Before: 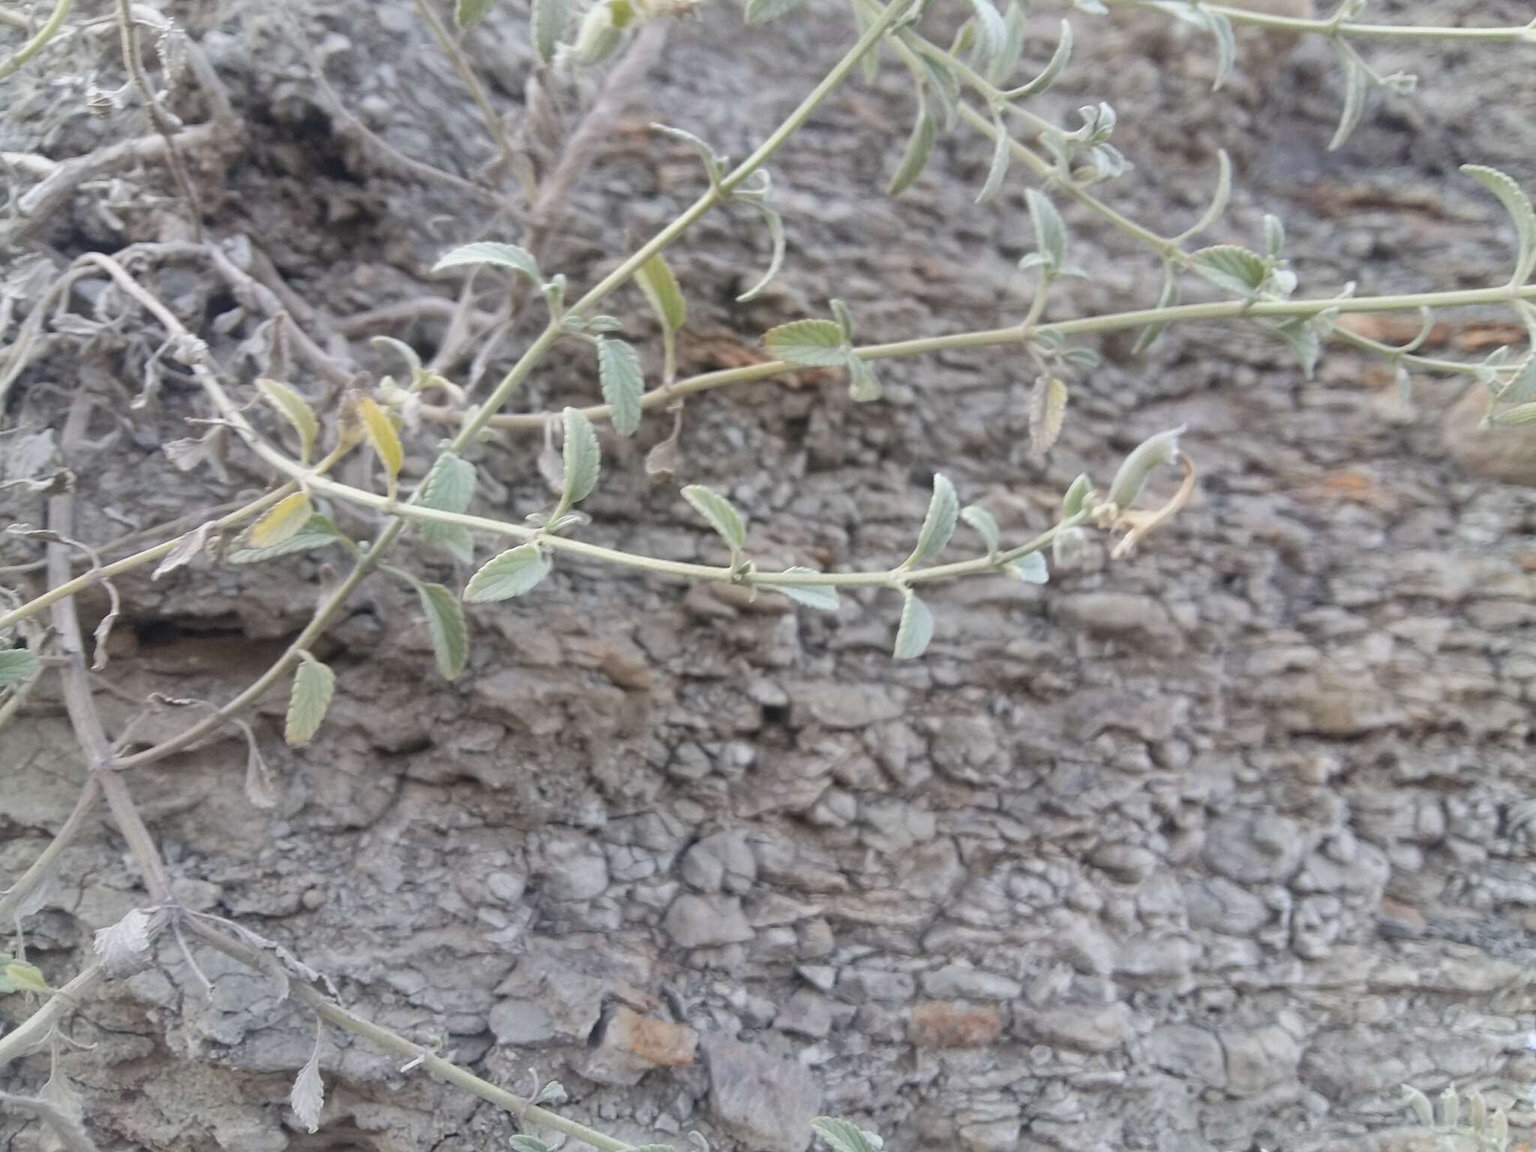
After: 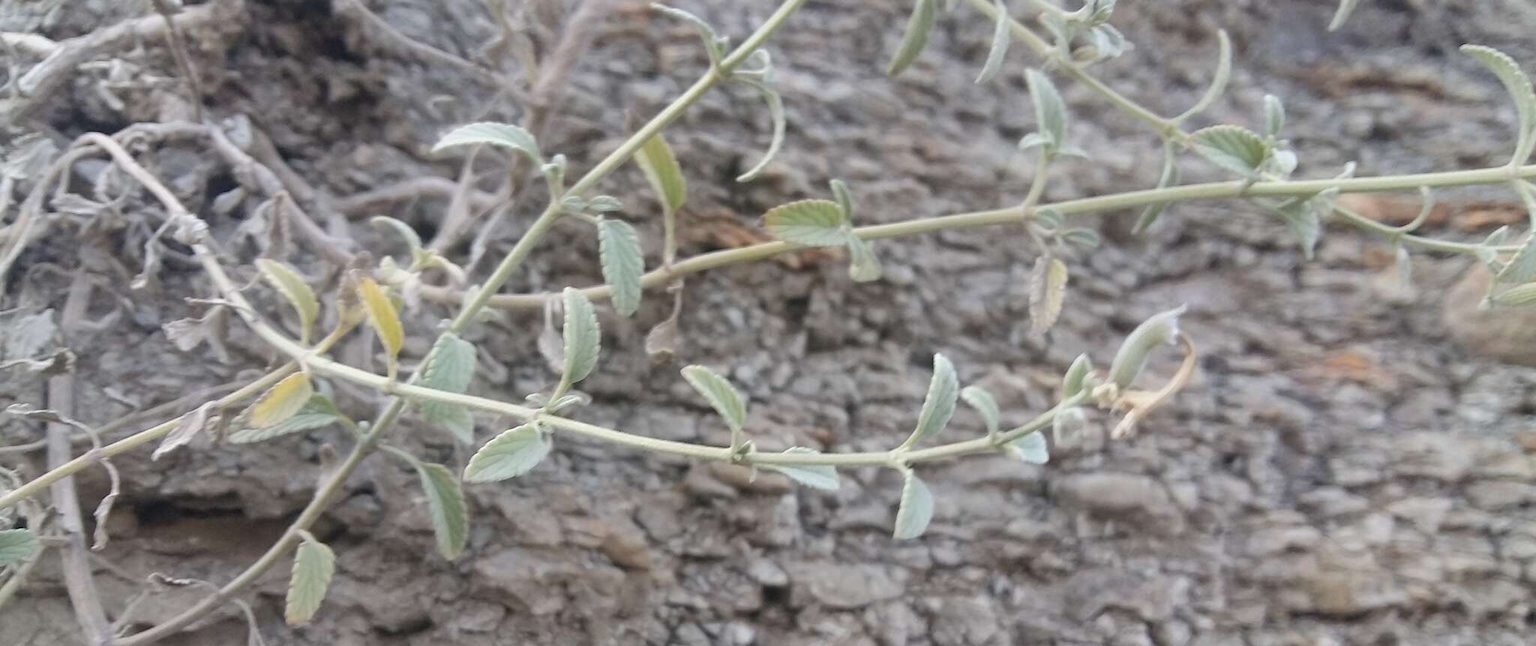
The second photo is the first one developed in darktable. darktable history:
crop and rotate: top 10.441%, bottom 33.42%
